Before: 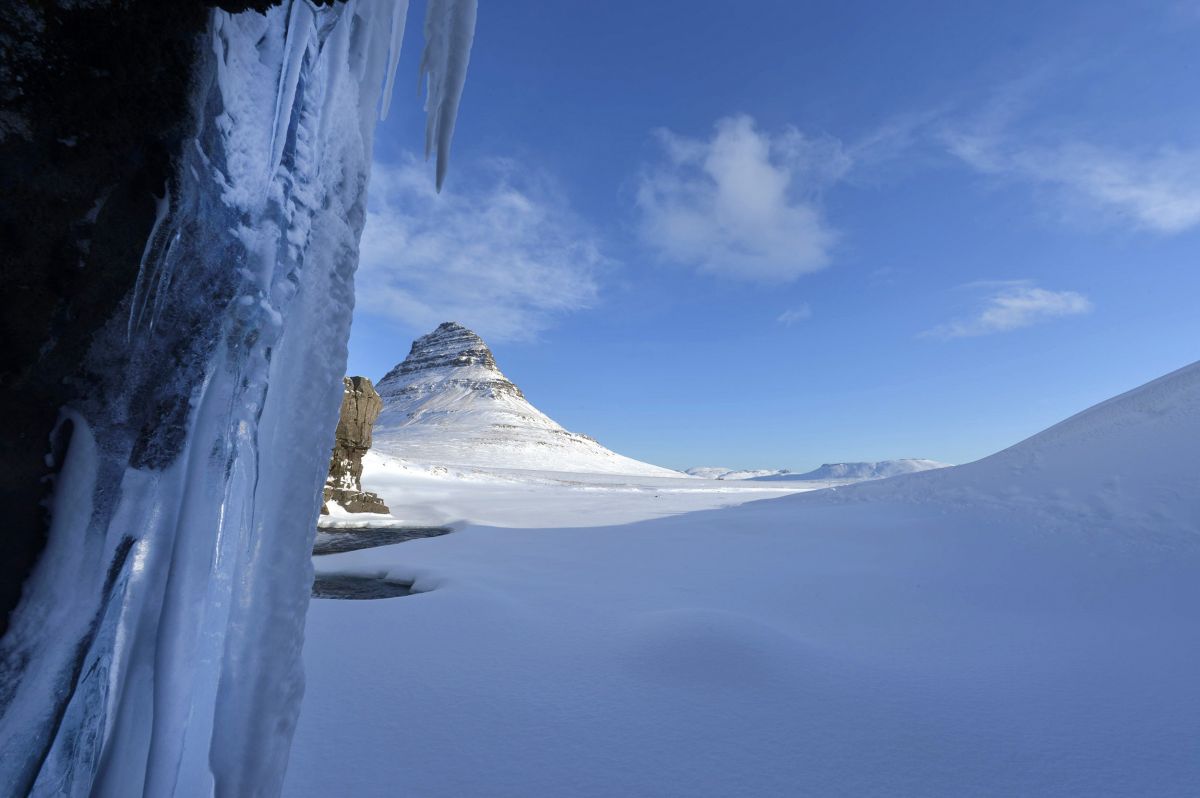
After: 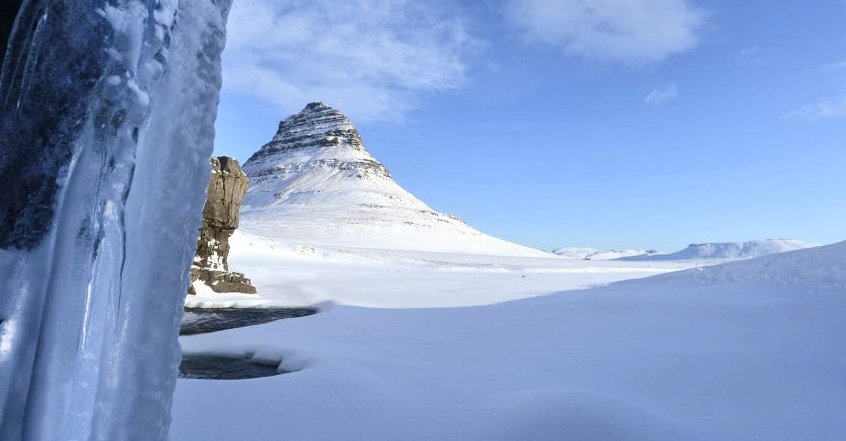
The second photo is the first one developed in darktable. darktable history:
tone equalizer: on, module defaults
crop: left 11.123%, top 27.61%, right 18.3%, bottom 17.034%
contrast brightness saturation: contrast 0.24, brightness 0.09
